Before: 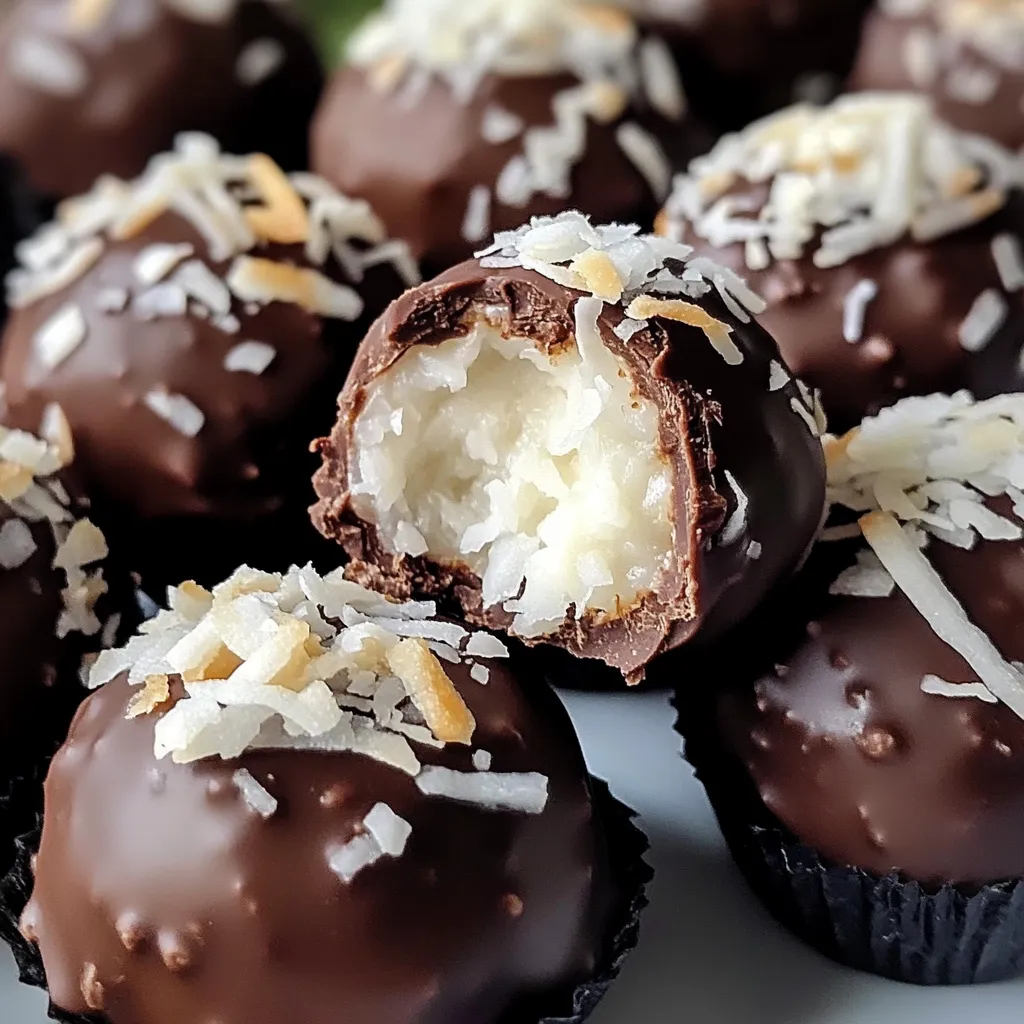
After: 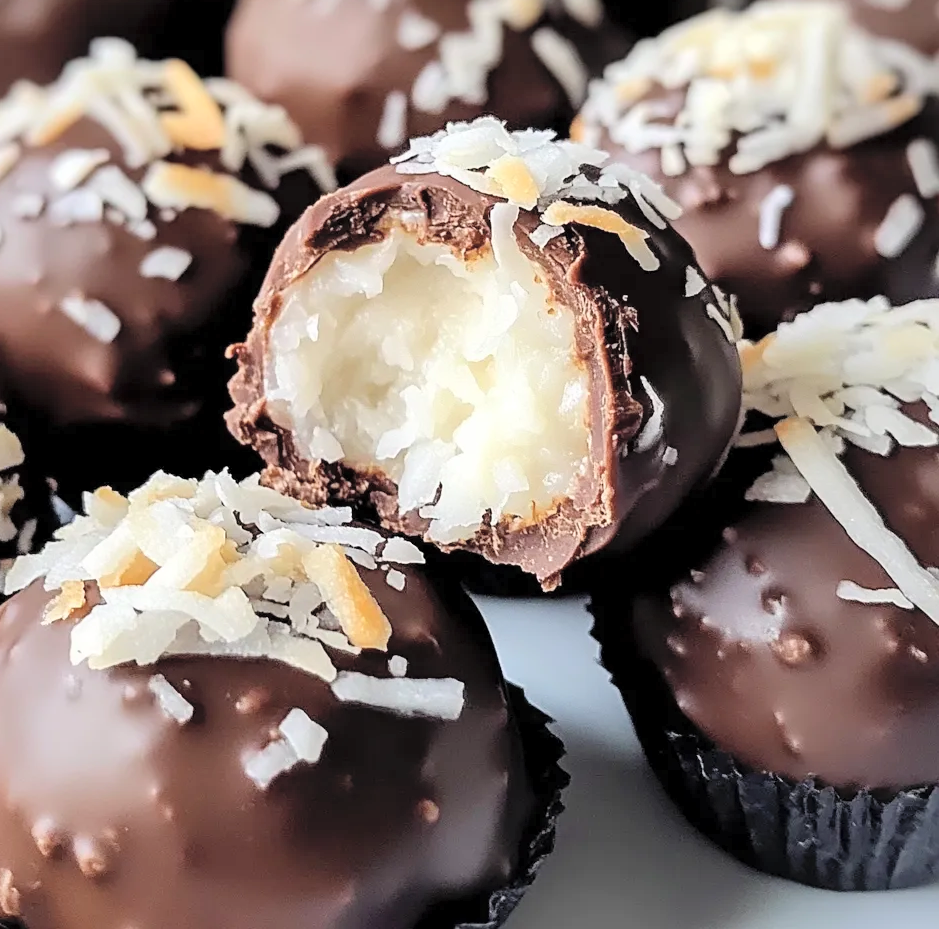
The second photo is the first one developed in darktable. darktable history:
crop and rotate: left 8.262%, top 9.226%
global tonemap: drago (0.7, 100)
